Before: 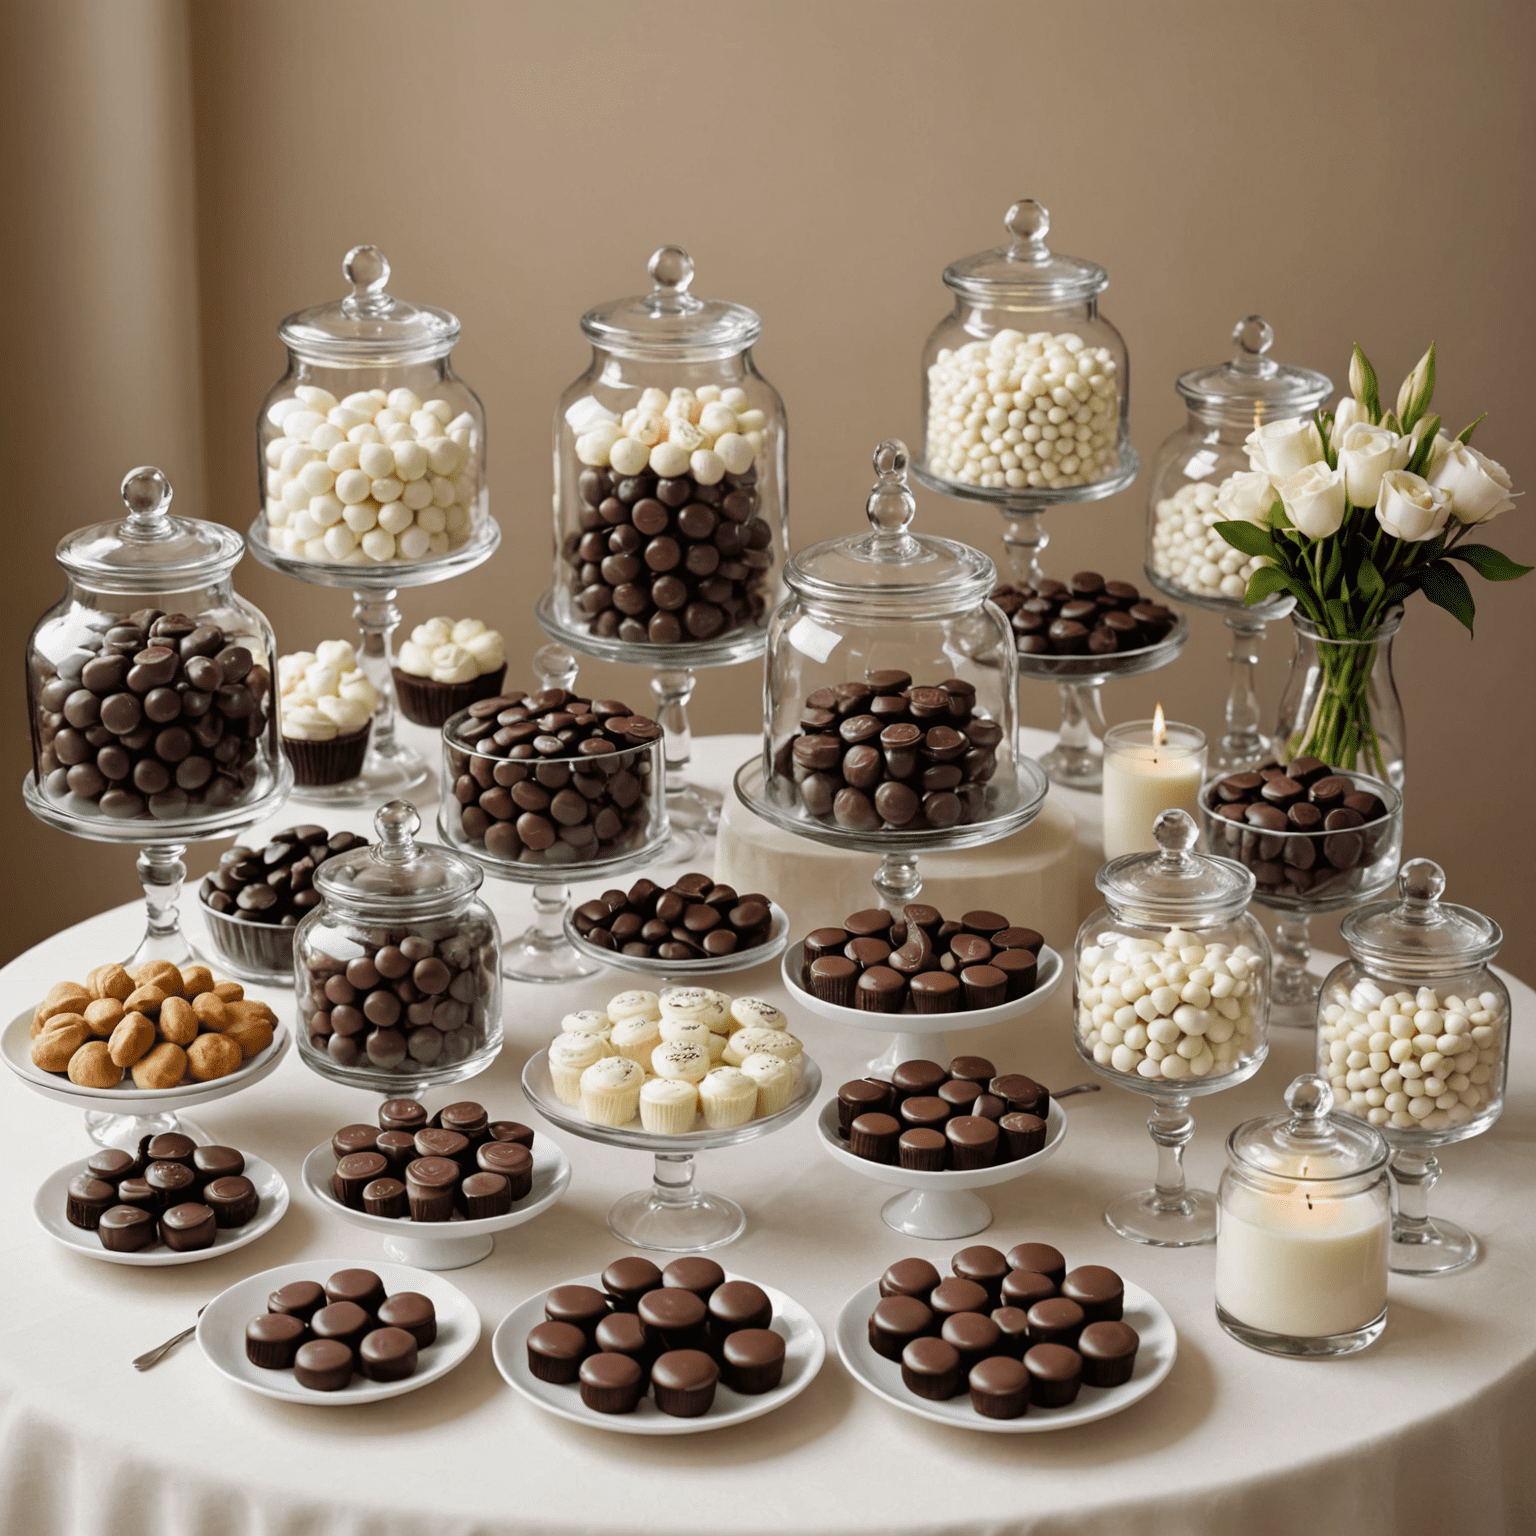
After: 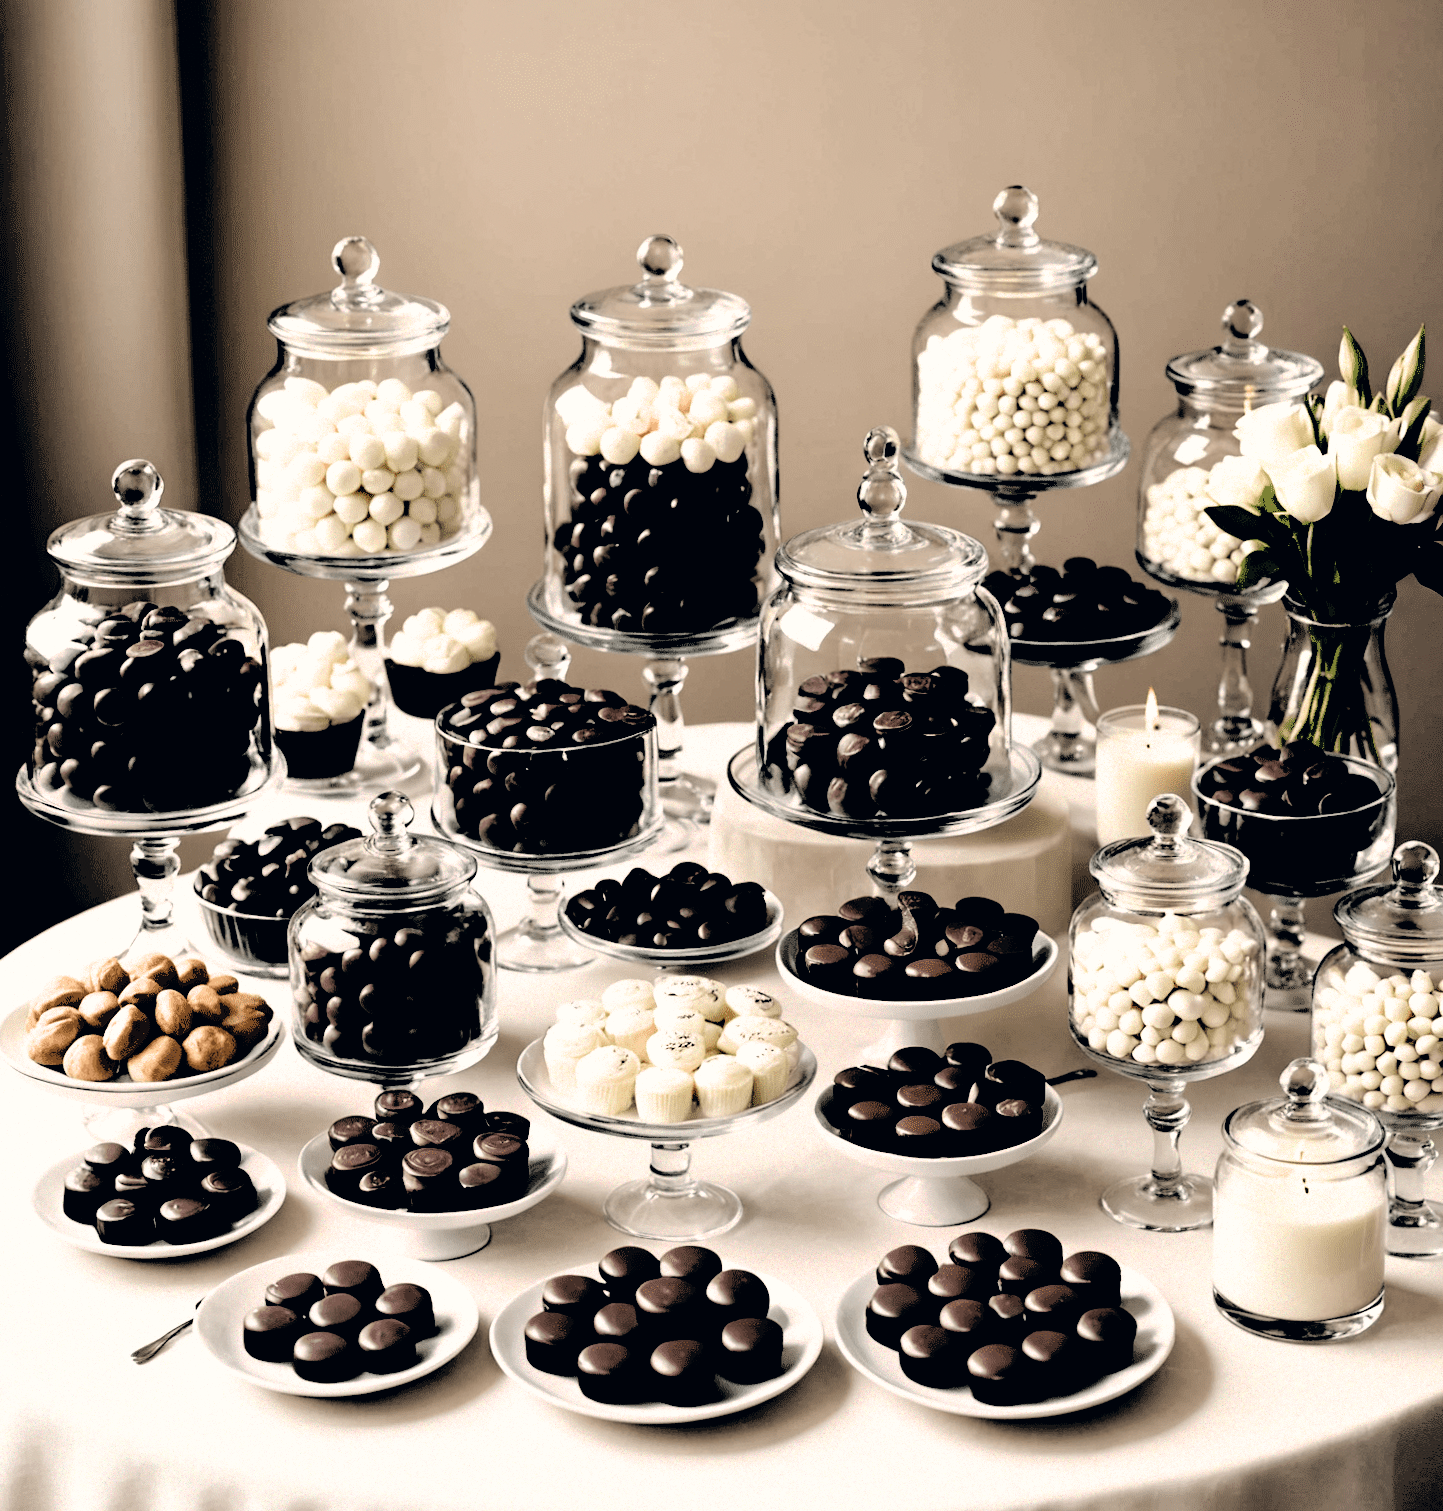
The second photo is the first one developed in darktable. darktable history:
color correction: highlights a* 2.75, highlights b* 5, shadows a* -2.04, shadows b* -4.84, saturation 0.8
filmic rgb: black relative exposure -1 EV, white relative exposure 2.05 EV, hardness 1.52, contrast 2.25, enable highlight reconstruction true
contrast brightness saturation: brightness 0.09, saturation 0.19
crop and rotate: right 5.167%
rotate and perspective: rotation -0.45°, automatic cropping original format, crop left 0.008, crop right 0.992, crop top 0.012, crop bottom 0.988
